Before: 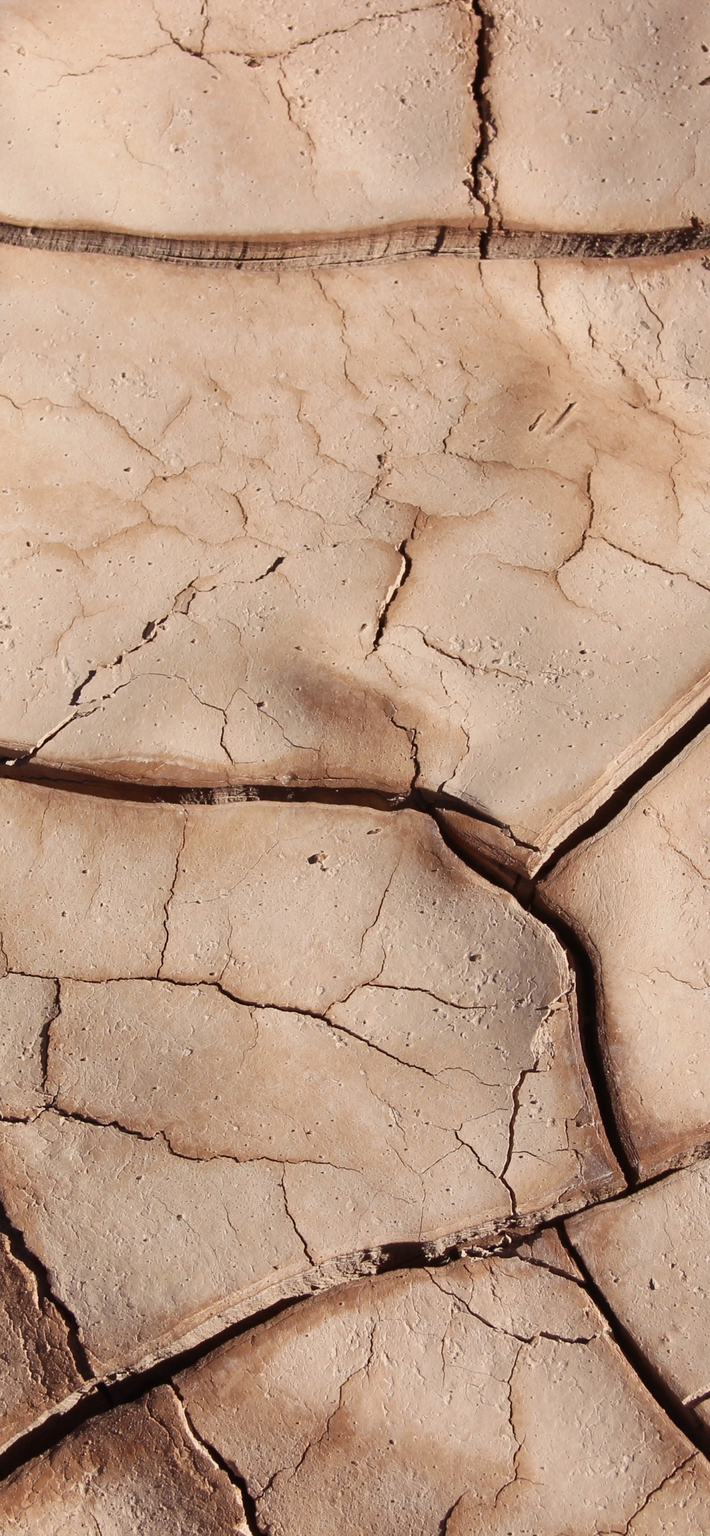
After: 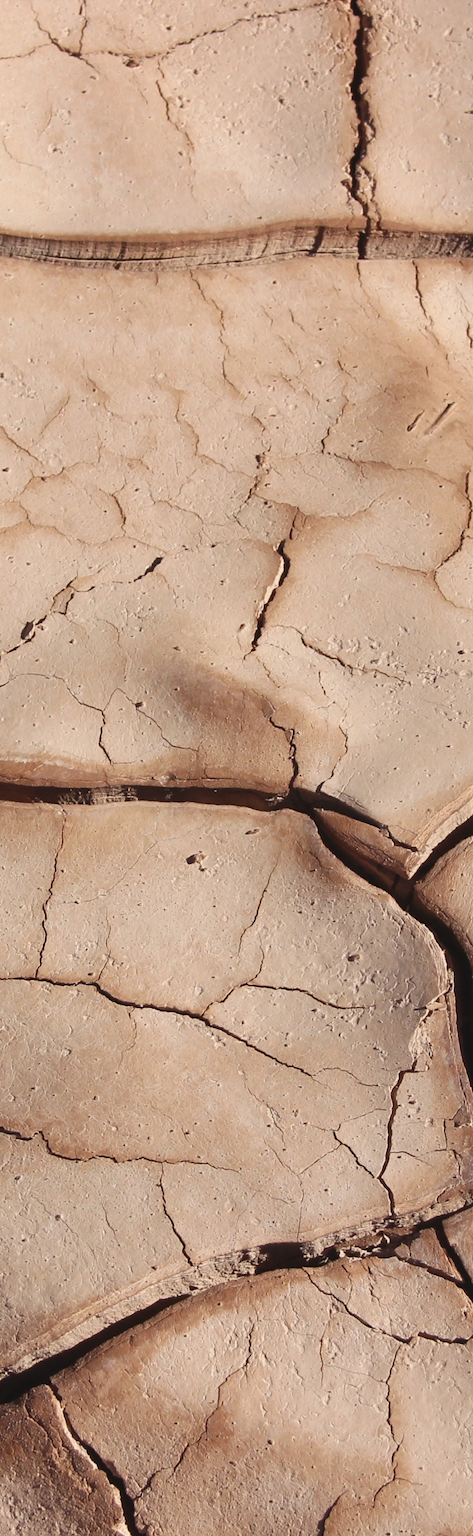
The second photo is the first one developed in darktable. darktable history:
crop: left 17.211%, right 16.117%
exposure: black level correction -0.005, exposure 0.049 EV, compensate highlight preservation false
